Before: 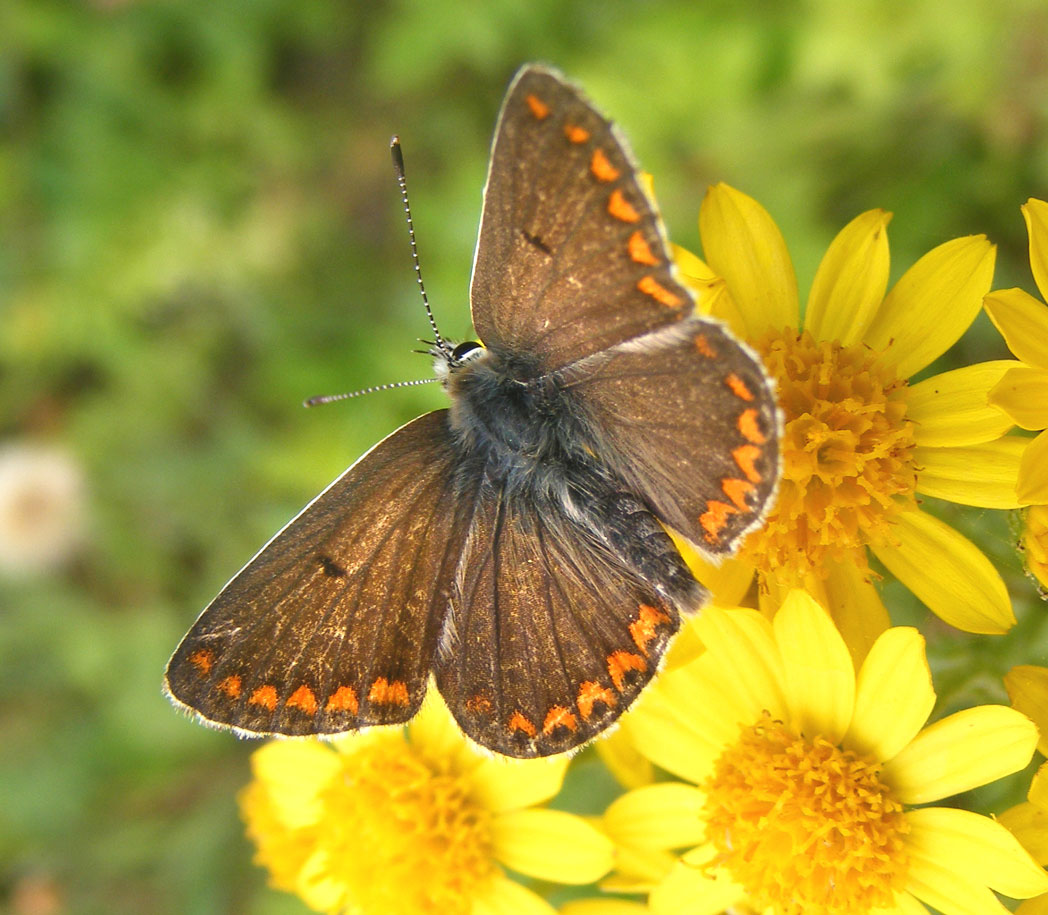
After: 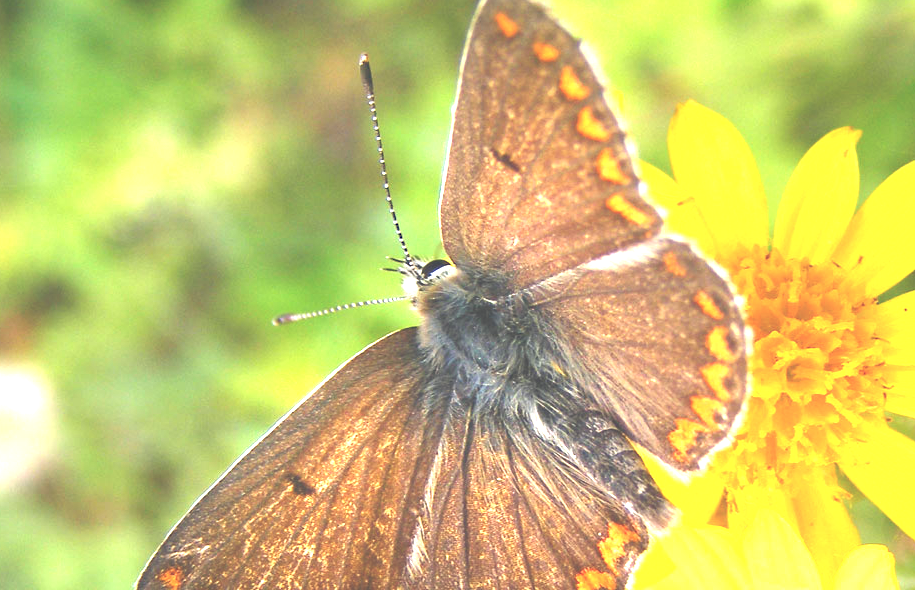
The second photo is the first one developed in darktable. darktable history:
crop: left 3.015%, top 8.969%, right 9.647%, bottom 26.457%
haze removal: compatibility mode true, adaptive false
exposure: black level correction -0.023, exposure 1.397 EV, compensate highlight preservation false
